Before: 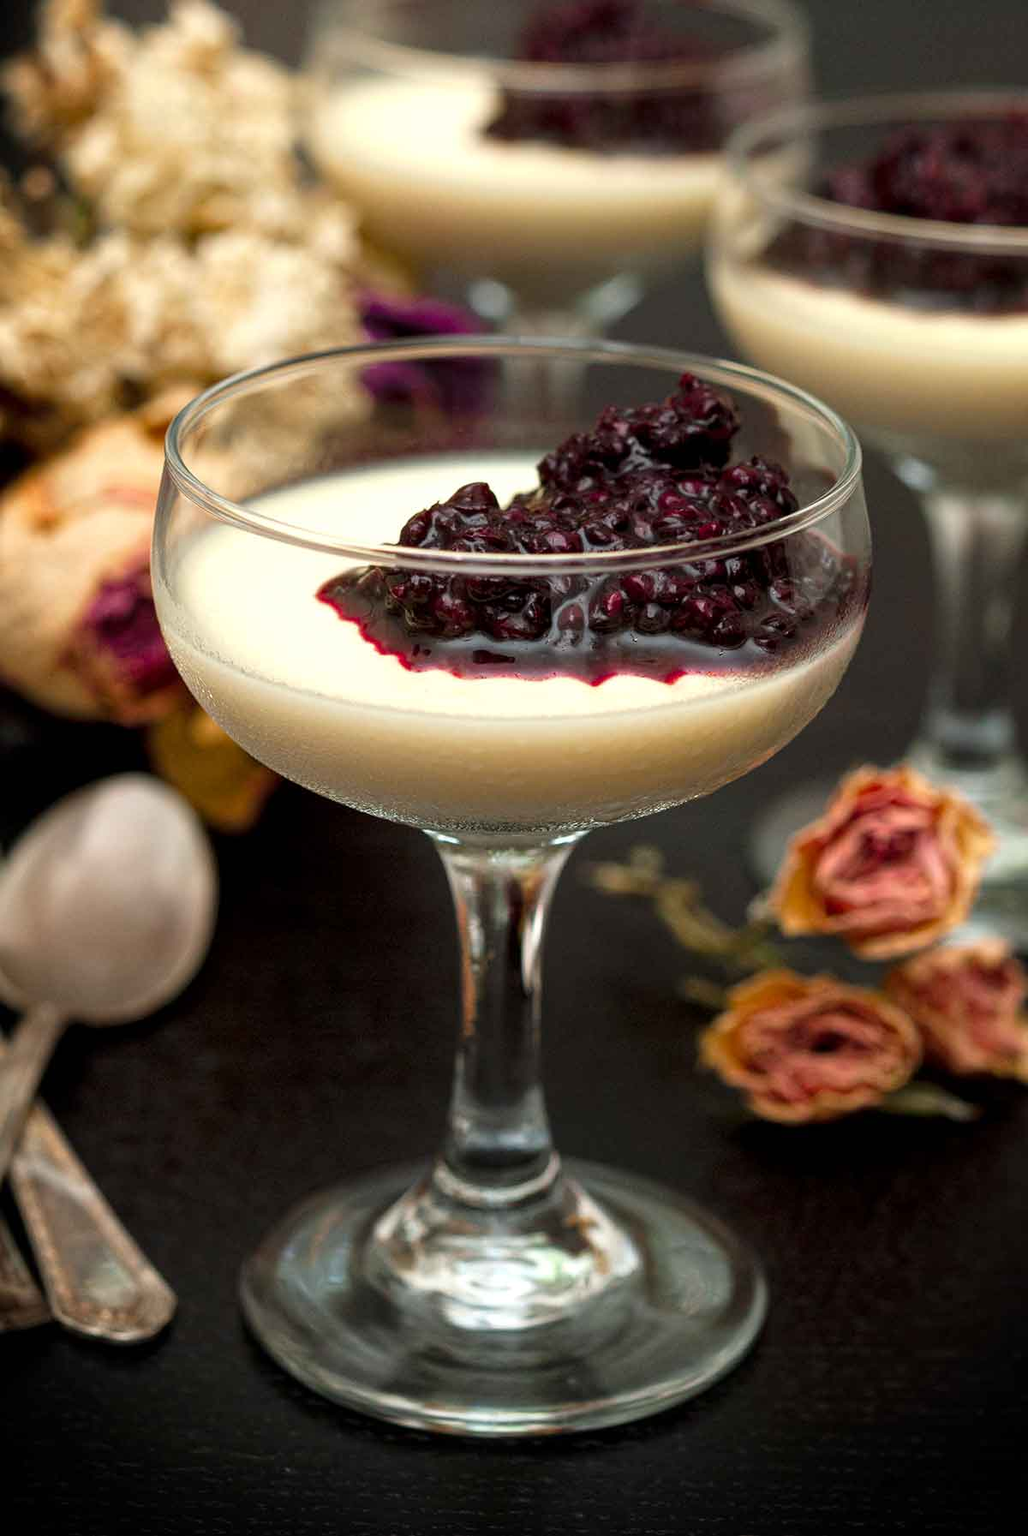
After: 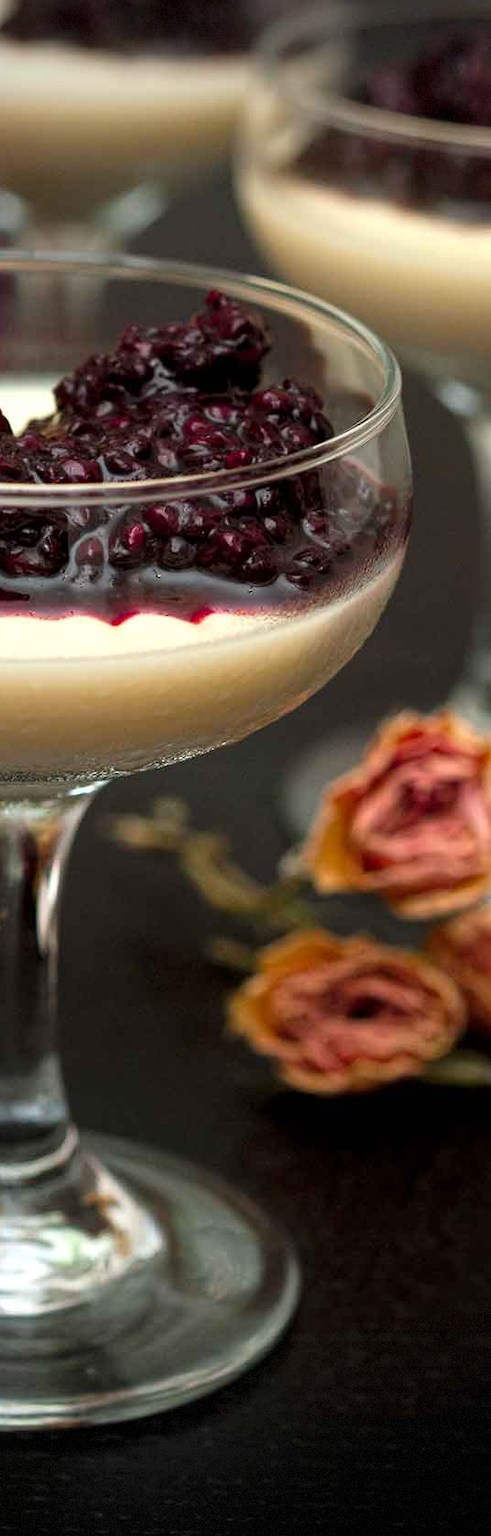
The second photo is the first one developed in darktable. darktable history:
vignetting: fall-off start 88.72%, fall-off radius 44.25%, width/height ratio 1.169, dithering 8-bit output
crop: left 47.458%, top 6.747%, right 7.911%
